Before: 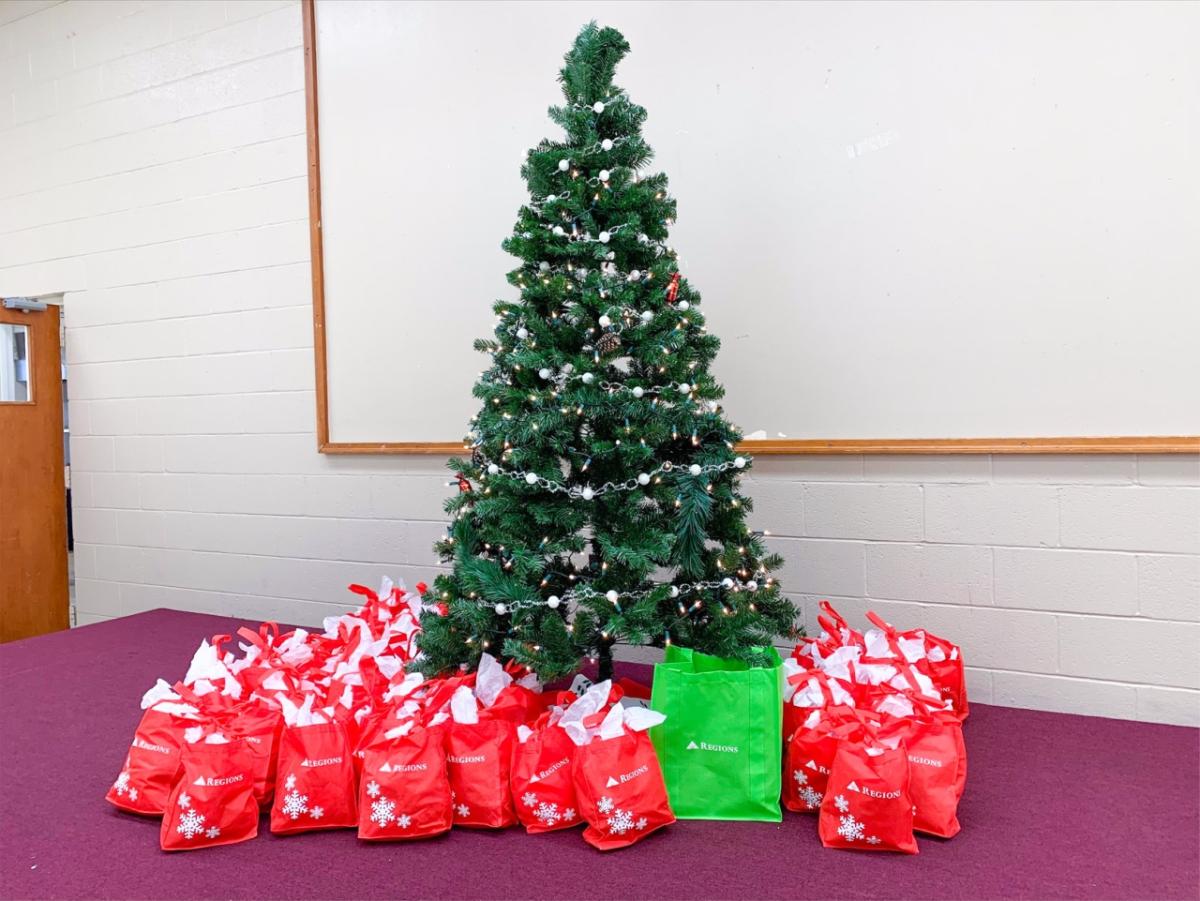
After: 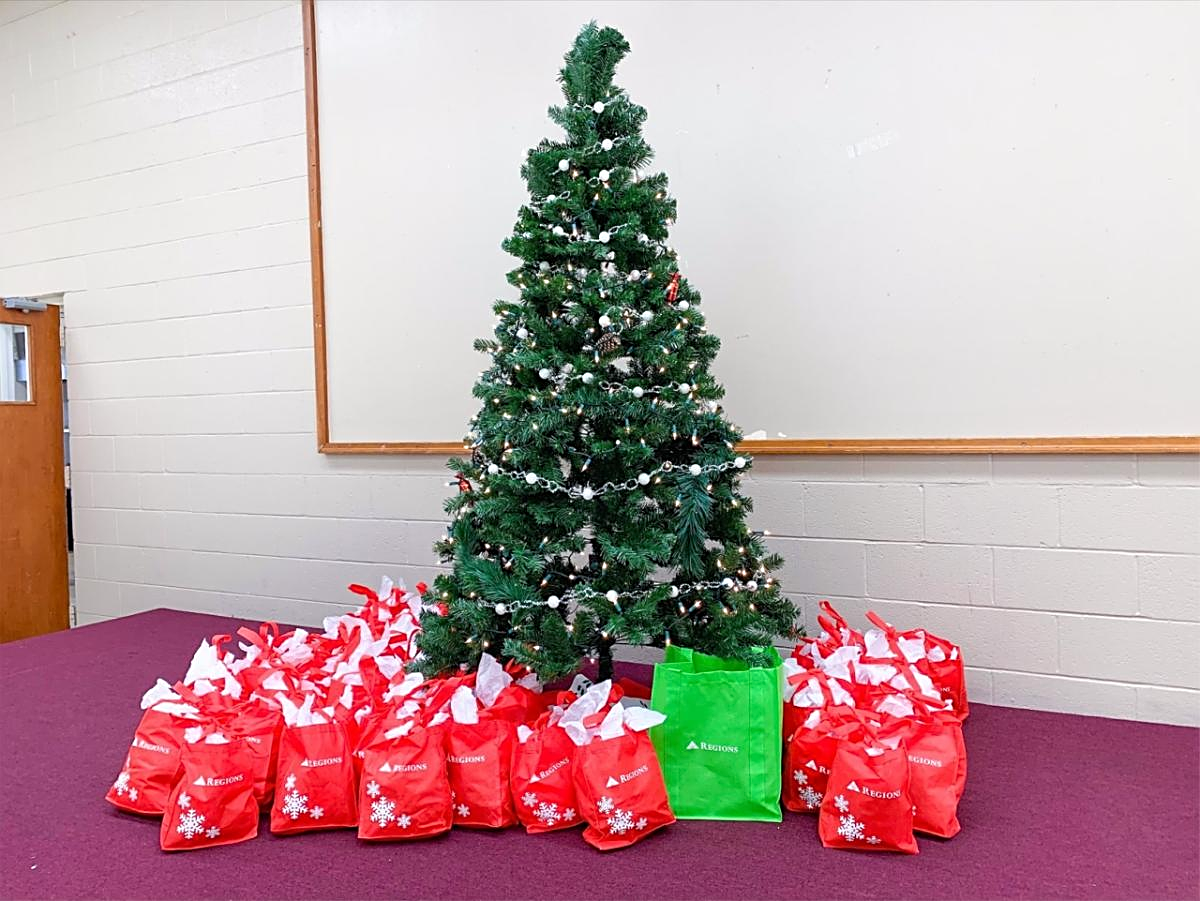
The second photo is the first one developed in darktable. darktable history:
sharpen: radius 1.974
